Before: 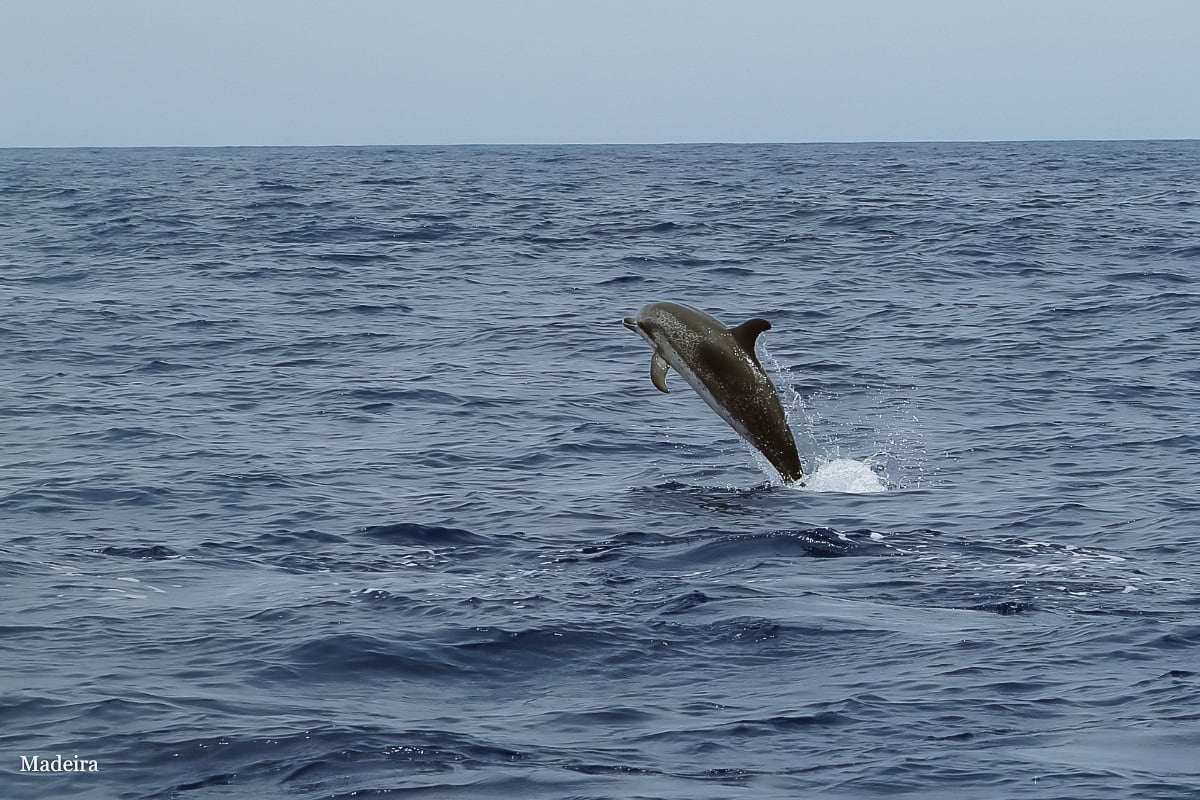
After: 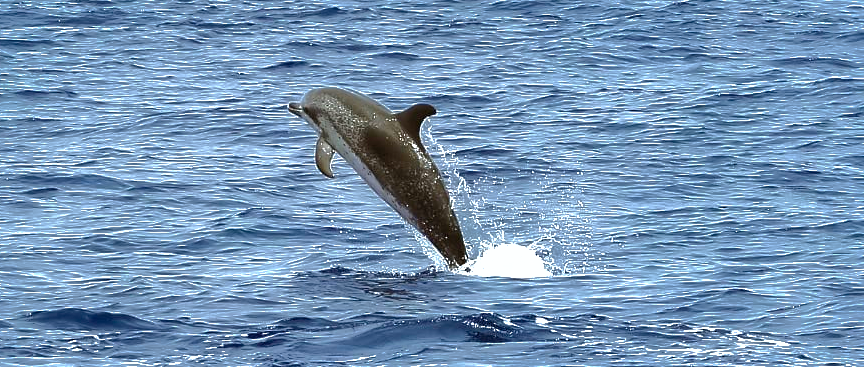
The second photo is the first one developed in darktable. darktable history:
crop and rotate: left 27.938%, top 27.046%, bottom 27.046%
sharpen: radius 2.883, amount 0.868, threshold 47.523
shadows and highlights: shadows 38.43, highlights -74.54
color balance rgb: shadows lift › luminance -20%, power › hue 72.24°, highlights gain › luminance 15%, global offset › hue 171.6°, perceptual saturation grading › global saturation 14.09%, perceptual saturation grading › highlights -25%, perceptual saturation grading › shadows 25%, global vibrance 25%, contrast 10%
exposure: black level correction 0.001, exposure 0.955 EV, compensate exposure bias true, compensate highlight preservation false
